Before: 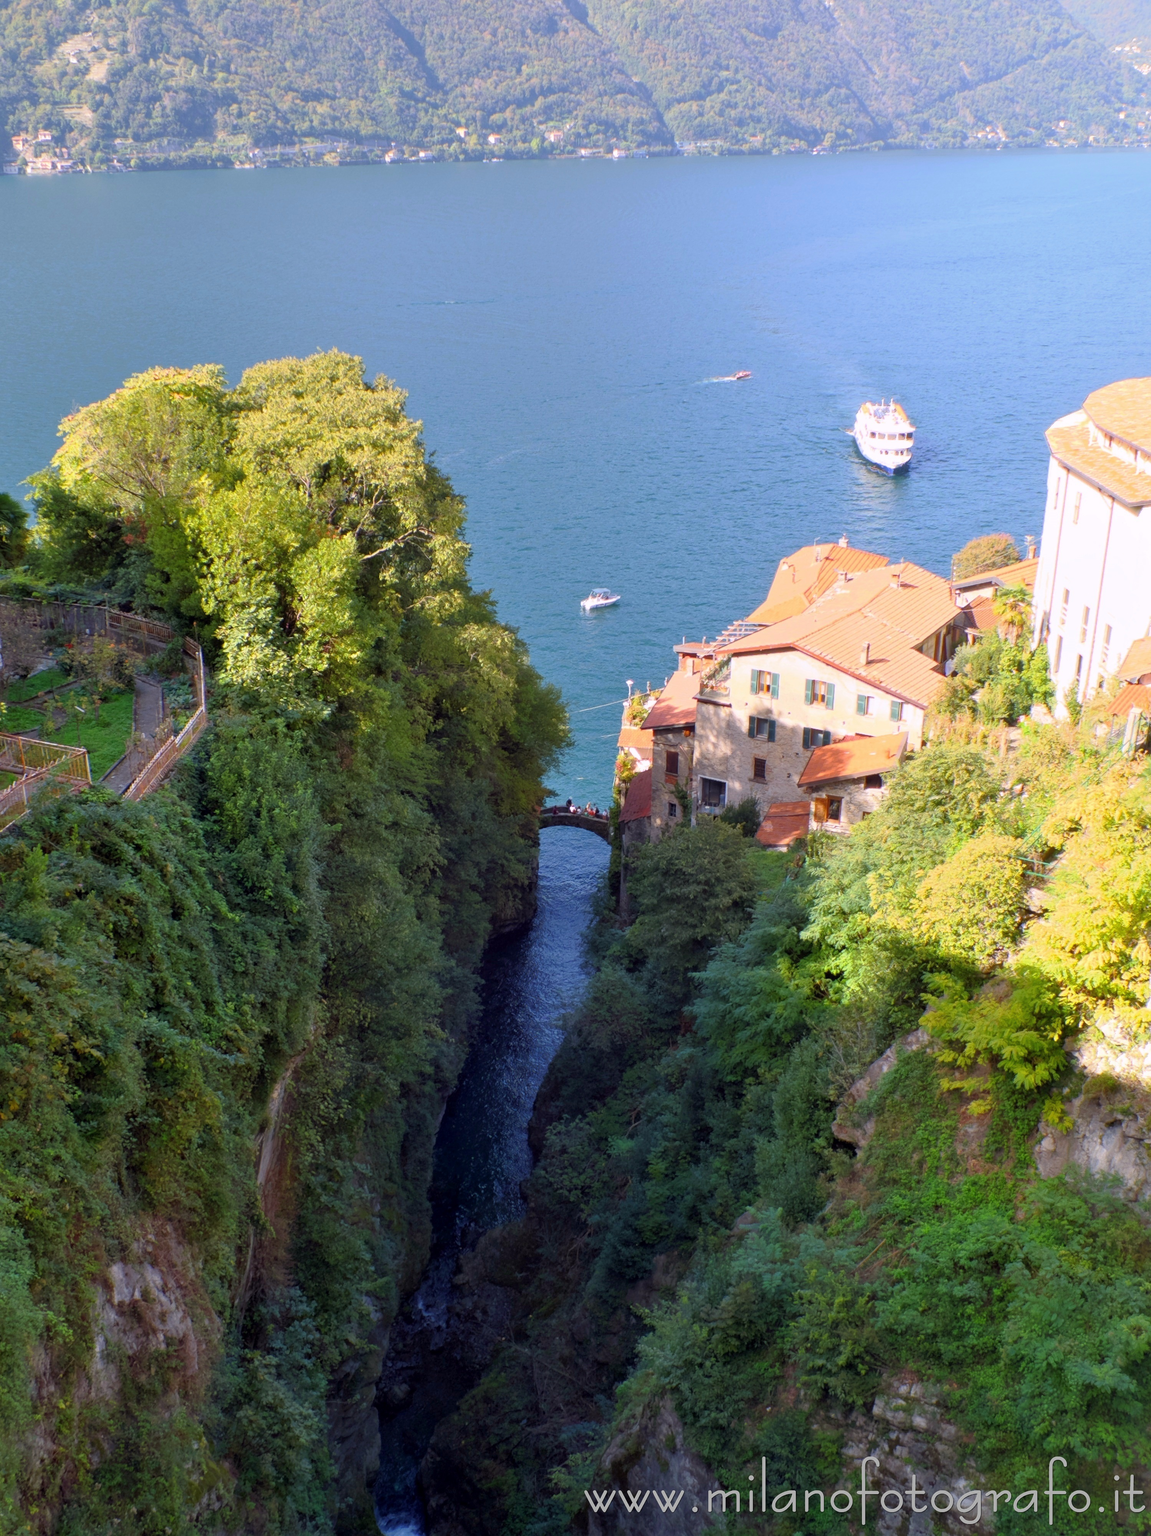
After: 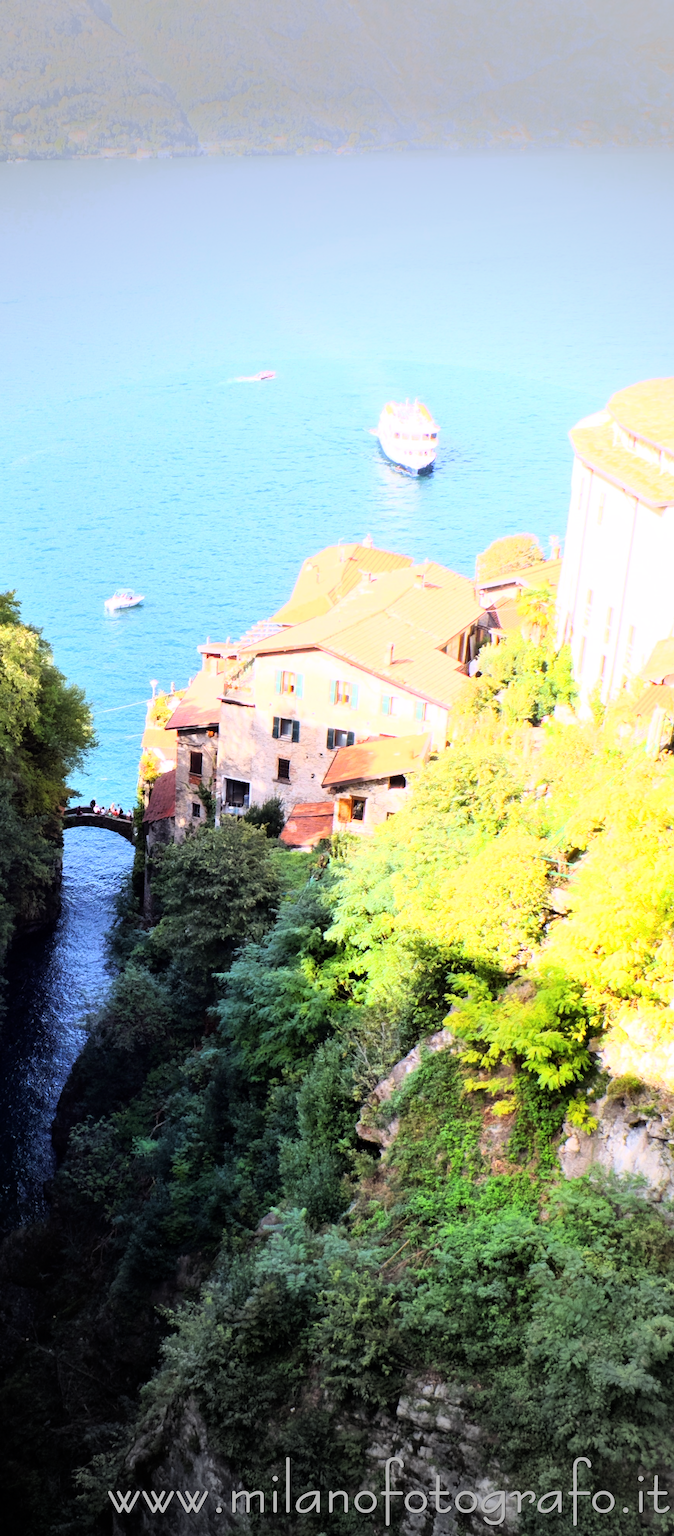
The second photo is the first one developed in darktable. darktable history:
vignetting: fall-off start 79.43%, saturation -0.649, width/height ratio 1.327, unbound false
rgb curve: curves: ch0 [(0, 0) (0.21, 0.15) (0.24, 0.21) (0.5, 0.75) (0.75, 0.96) (0.89, 0.99) (1, 1)]; ch1 [(0, 0.02) (0.21, 0.13) (0.25, 0.2) (0.5, 0.67) (0.75, 0.9) (0.89, 0.97) (1, 1)]; ch2 [(0, 0.02) (0.21, 0.13) (0.25, 0.2) (0.5, 0.67) (0.75, 0.9) (0.89, 0.97) (1, 1)], compensate middle gray true
crop: left 41.402%
tone equalizer: -8 EV 0.06 EV, smoothing diameter 25%, edges refinement/feathering 10, preserve details guided filter
exposure: exposure 0.2 EV, compensate highlight preservation false
